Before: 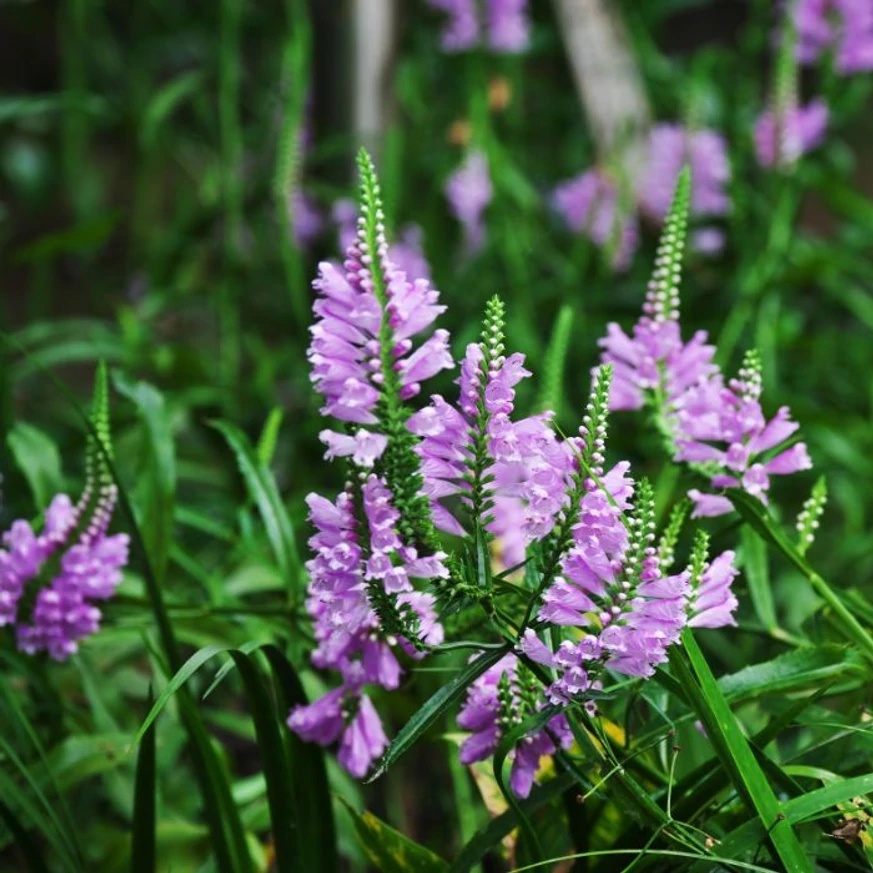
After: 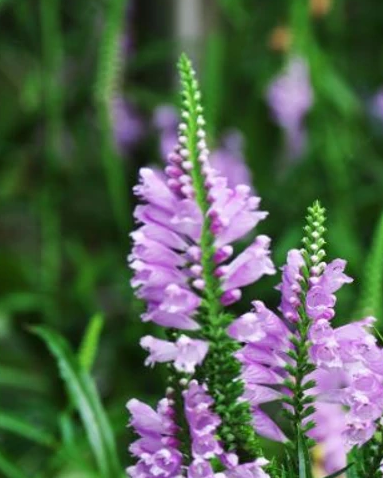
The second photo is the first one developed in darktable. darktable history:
crop: left 20.561%, top 10.797%, right 35.525%, bottom 34.416%
